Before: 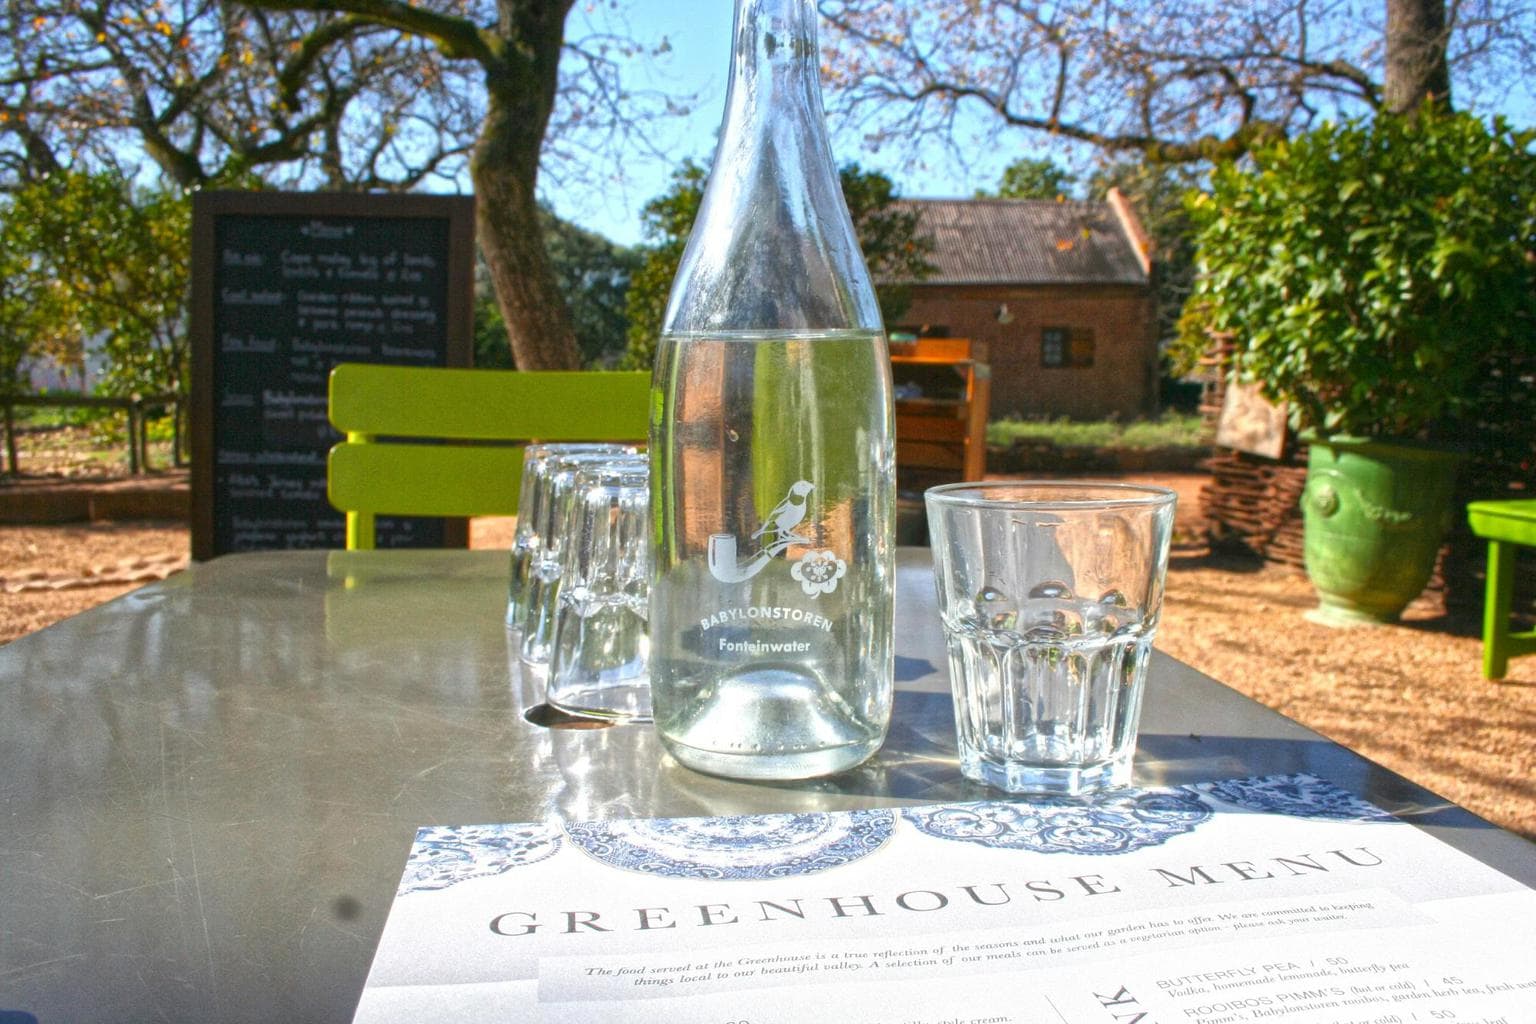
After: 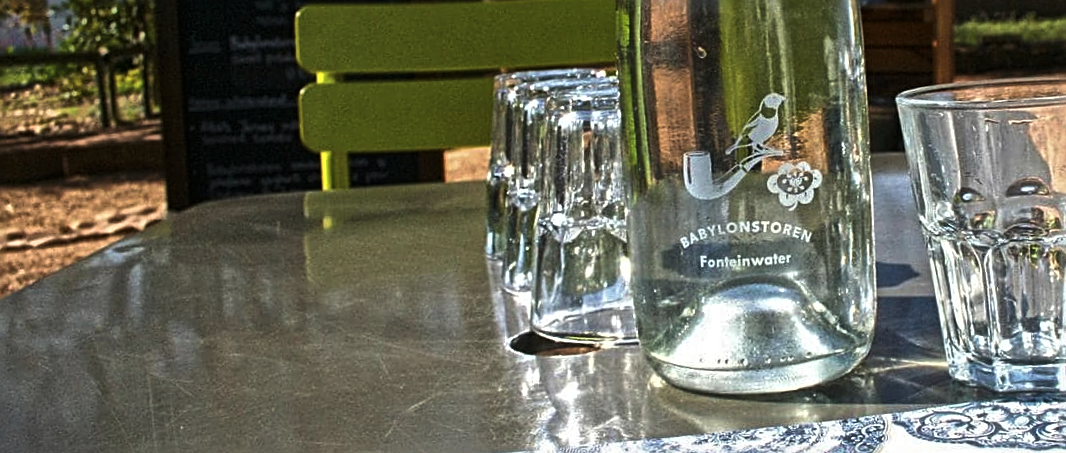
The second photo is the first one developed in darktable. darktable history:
crop: top 36.498%, right 27.964%, bottom 14.995%
velvia: on, module defaults
rotate and perspective: rotation -3.52°, crop left 0.036, crop right 0.964, crop top 0.081, crop bottom 0.919
shadows and highlights: shadows 29.61, highlights -30.47, low approximation 0.01, soften with gaussian
tone equalizer: on, module defaults
sharpen: radius 2.584, amount 0.688
levels: levels [0, 0.618, 1]
